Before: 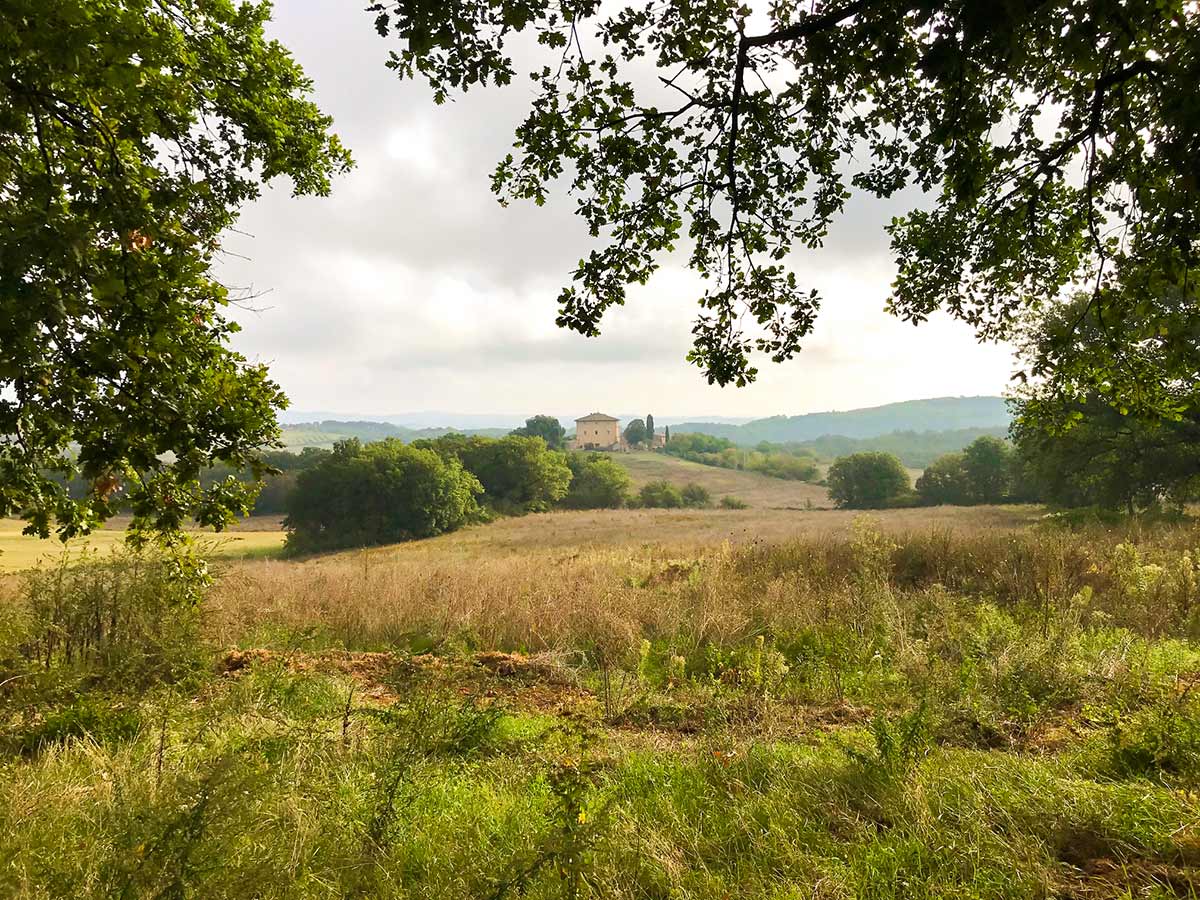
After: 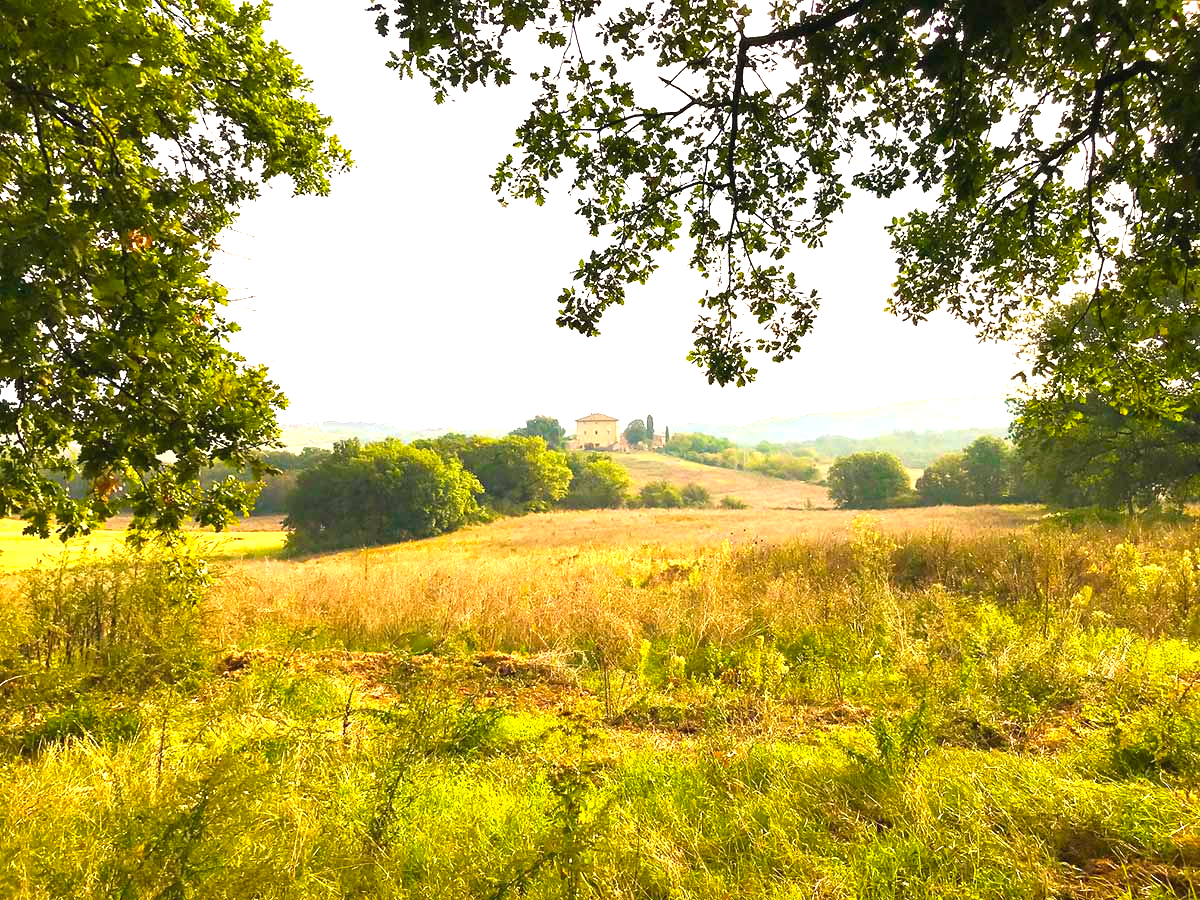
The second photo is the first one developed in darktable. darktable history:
exposure: black level correction 0, exposure 1.2 EV, compensate highlight preservation false
color balance rgb: highlights gain › chroma 3.024%, highlights gain › hue 54.71°, global offset › luminance 0.258%, perceptual saturation grading › global saturation 0.178%, global vibrance 39.253%
